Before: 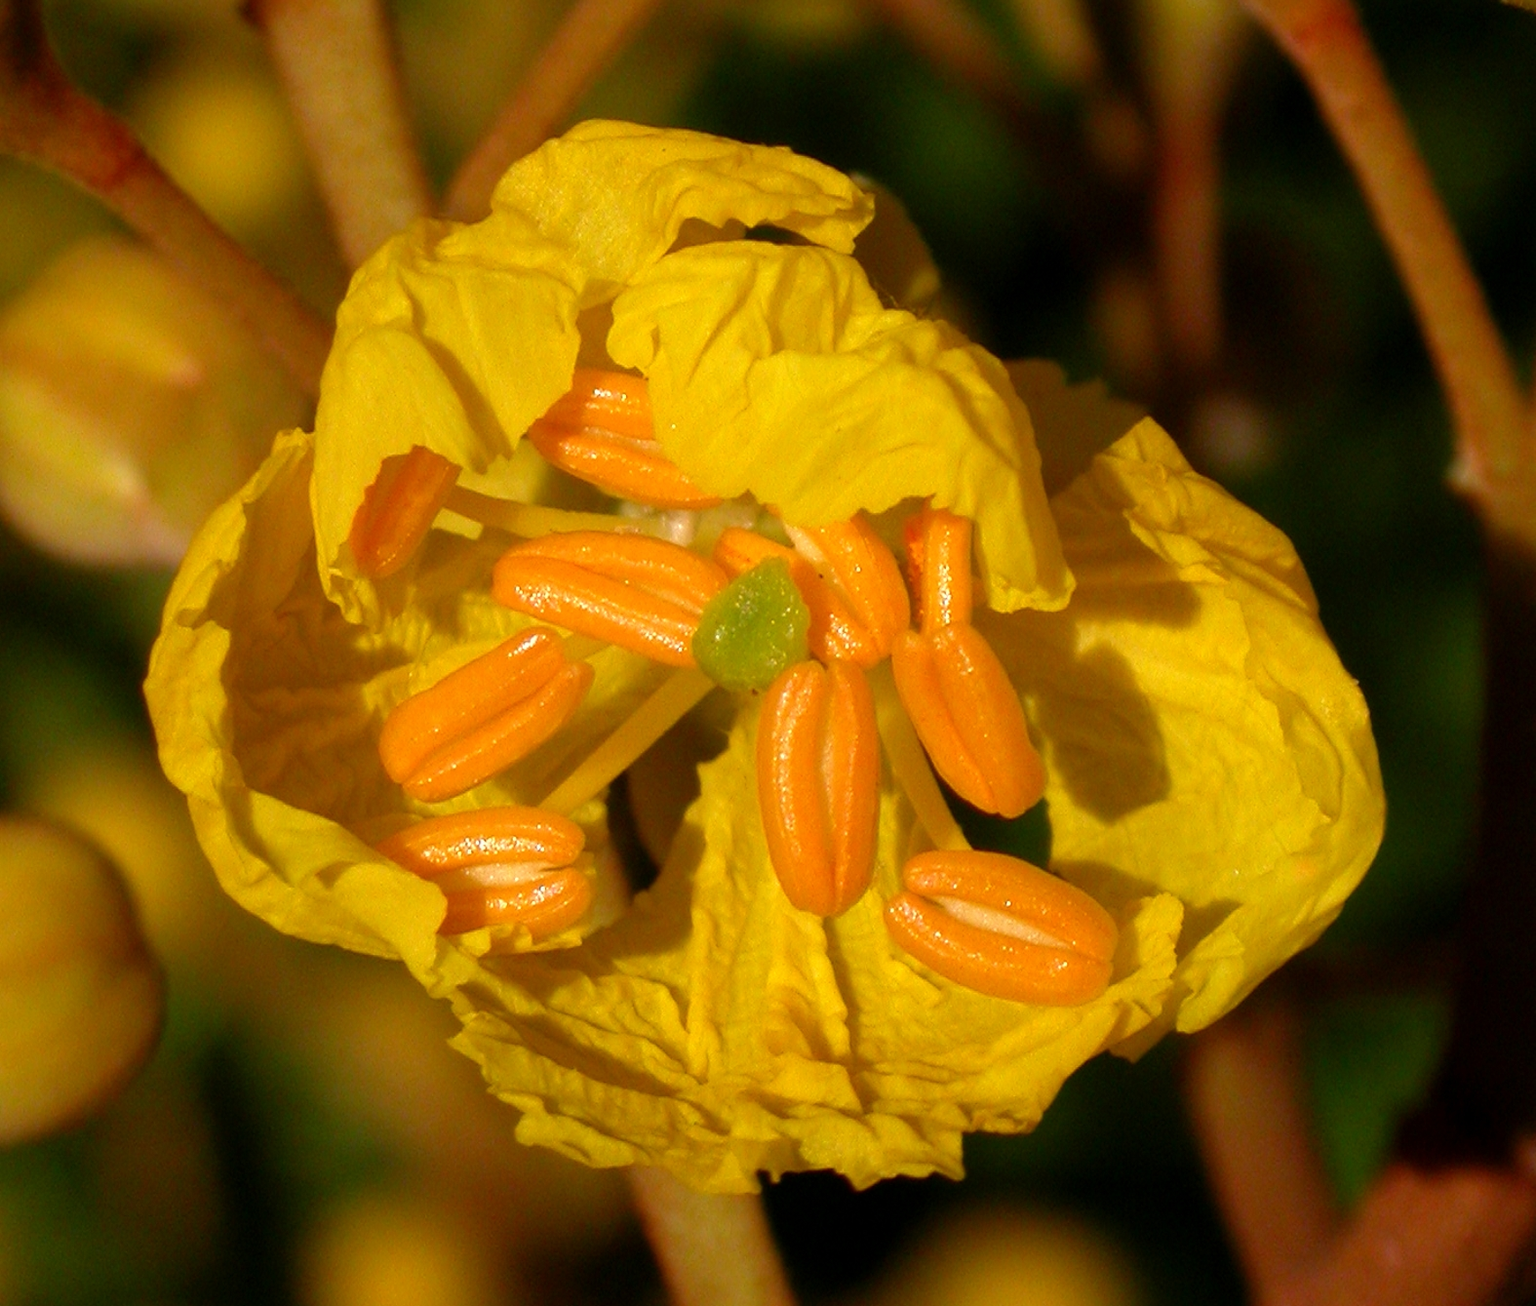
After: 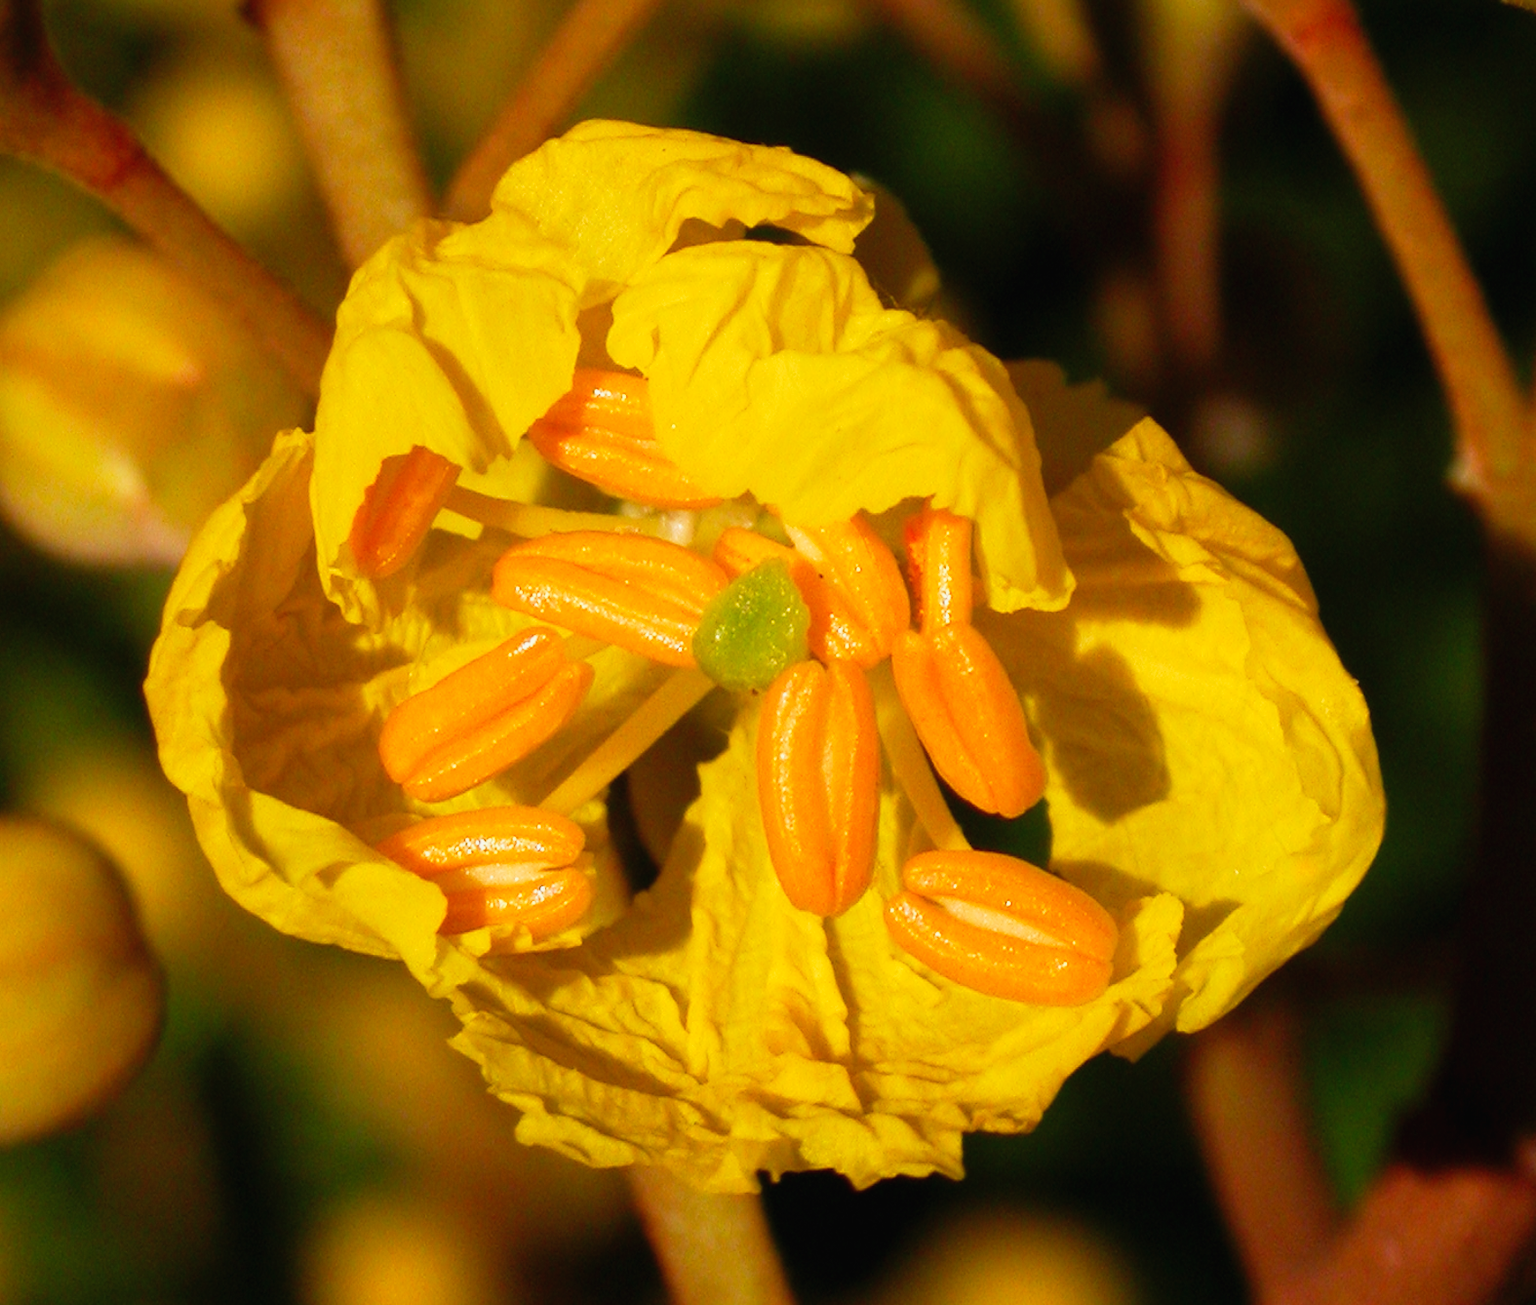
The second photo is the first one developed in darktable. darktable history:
tone curve: curves: ch0 [(0, 0.013) (0.104, 0.103) (0.258, 0.267) (0.448, 0.487) (0.709, 0.794) (0.895, 0.915) (0.994, 0.971)]; ch1 [(0, 0) (0.335, 0.298) (0.446, 0.413) (0.488, 0.484) (0.515, 0.508) (0.584, 0.623) (0.635, 0.661) (1, 1)]; ch2 [(0, 0) (0.314, 0.306) (0.436, 0.447) (0.502, 0.503) (0.538, 0.541) (0.568, 0.603) (0.641, 0.635) (0.717, 0.701) (1, 1)], preserve colors none
